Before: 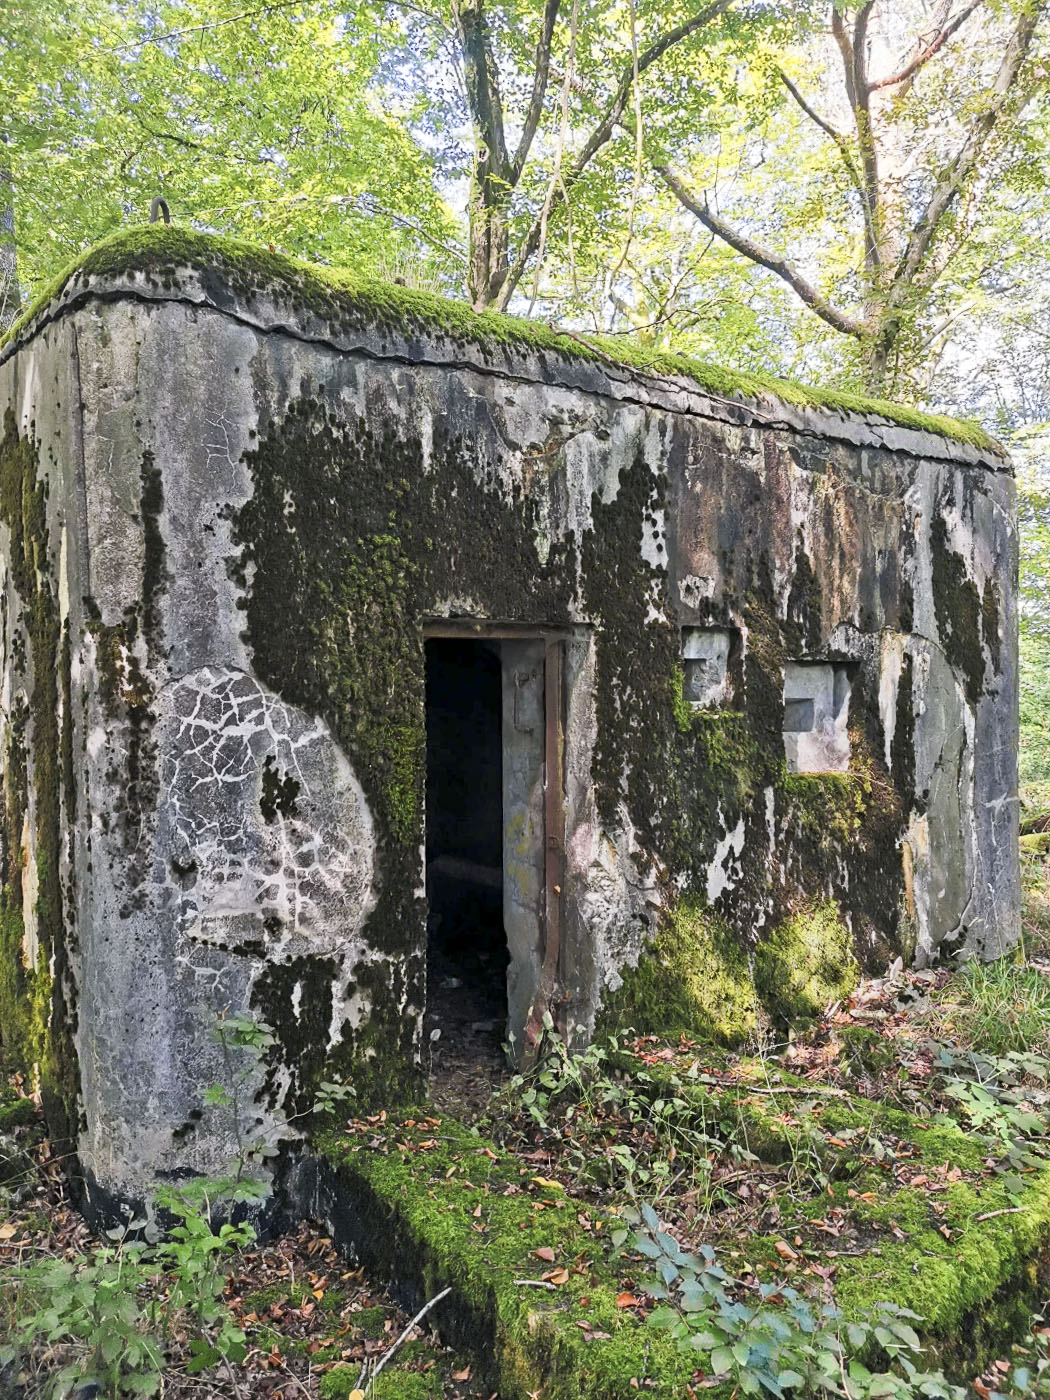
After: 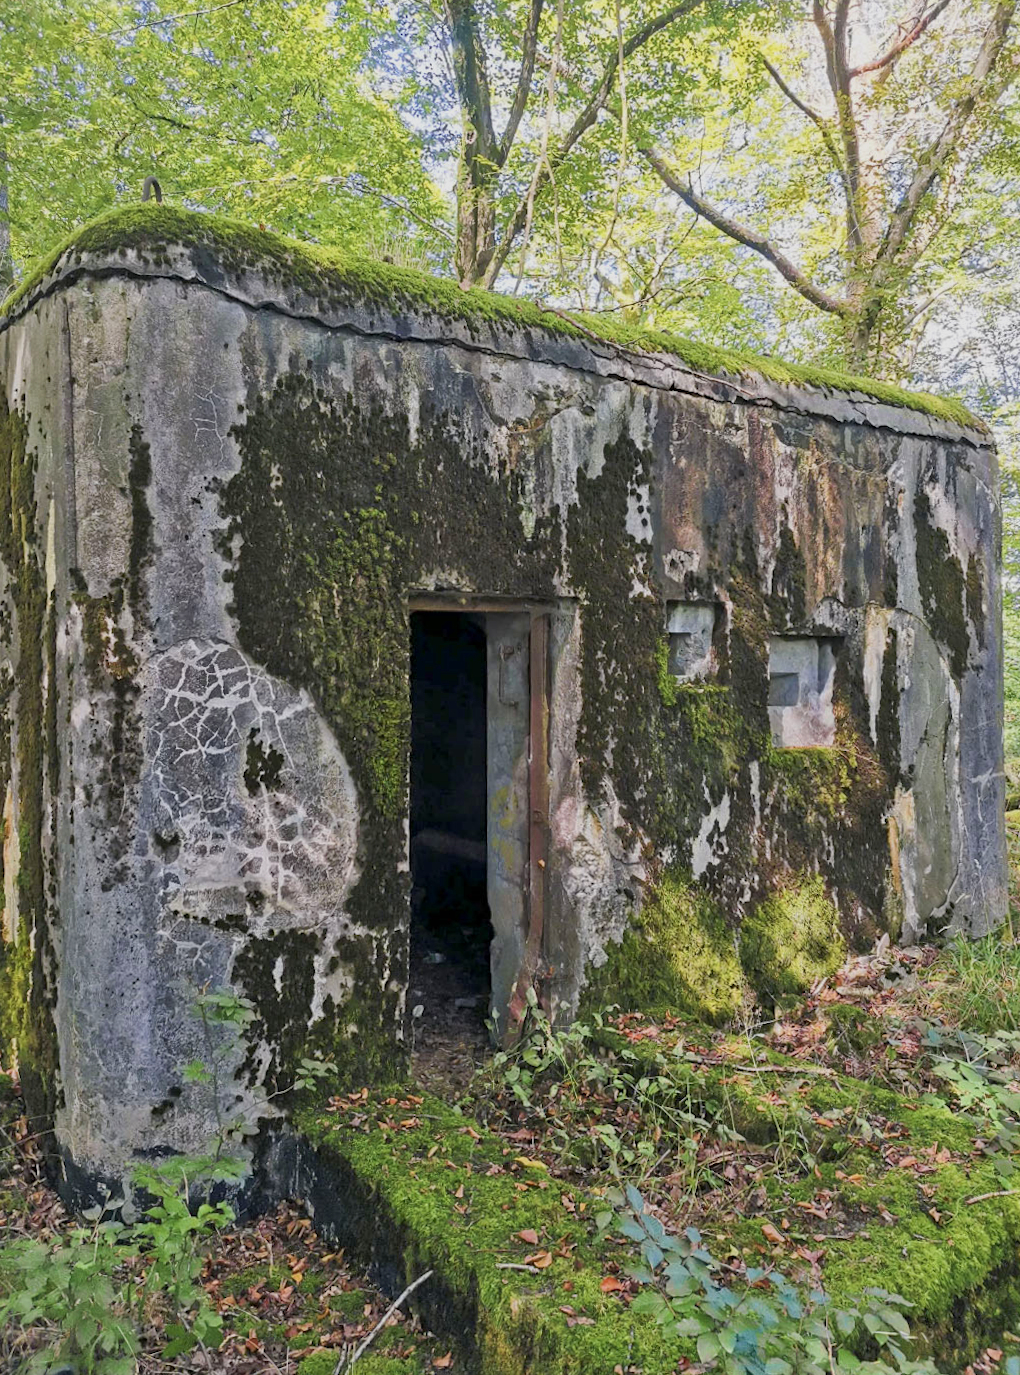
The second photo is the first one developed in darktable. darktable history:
crop: left 0.434%, top 0.485%, right 0.244%, bottom 0.386%
tone equalizer: -8 EV 0.25 EV, -7 EV 0.417 EV, -6 EV 0.417 EV, -5 EV 0.25 EV, -3 EV -0.25 EV, -2 EV -0.417 EV, -1 EV -0.417 EV, +0 EV -0.25 EV, edges refinement/feathering 500, mask exposure compensation -1.57 EV, preserve details guided filter
rotate and perspective: rotation 0.226°, lens shift (vertical) -0.042, crop left 0.023, crop right 0.982, crop top 0.006, crop bottom 0.994
velvia: on, module defaults
